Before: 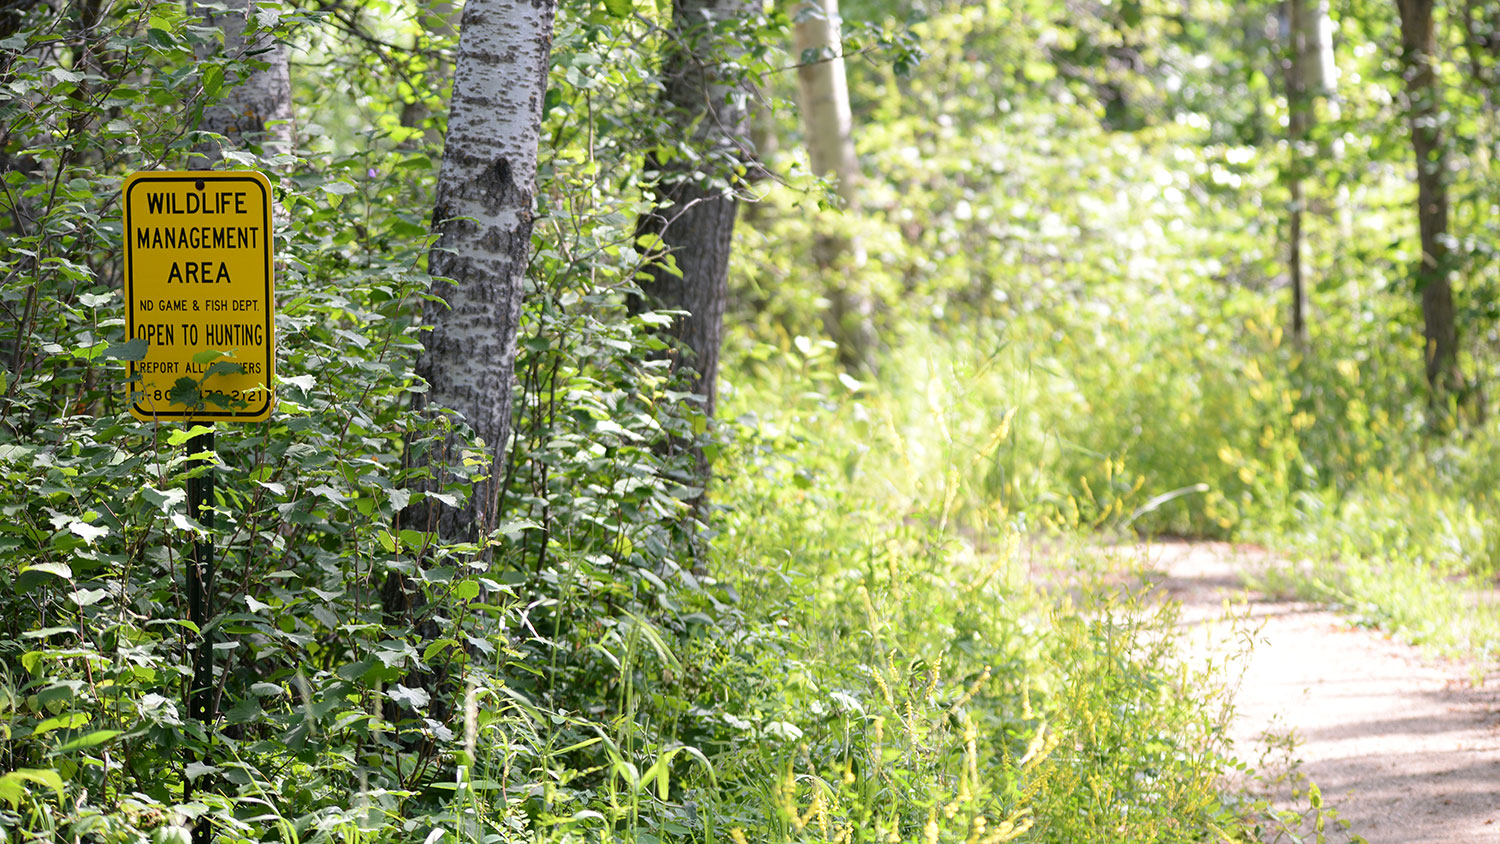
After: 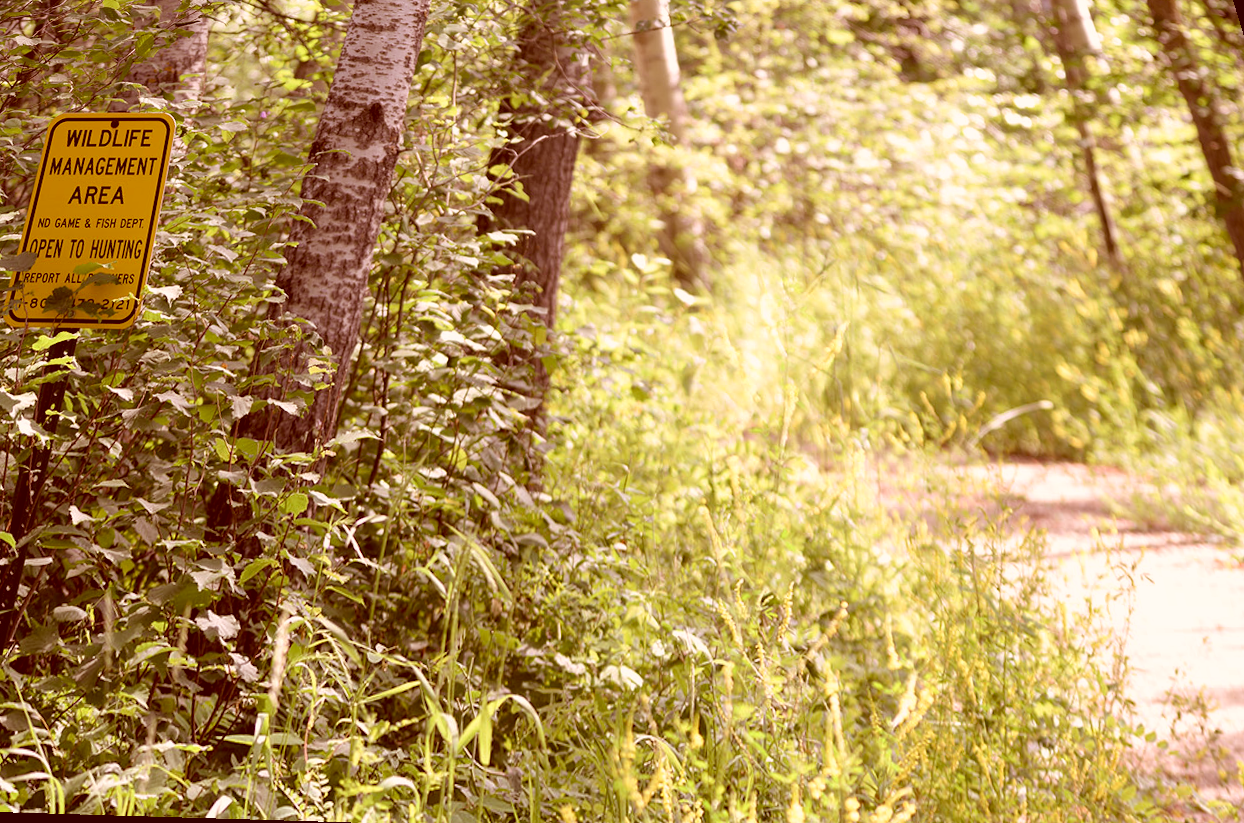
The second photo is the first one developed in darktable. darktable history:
color correction: highlights a* 9.03, highlights b* 8.71, shadows a* 40, shadows b* 40, saturation 0.8
rotate and perspective: rotation 0.72°, lens shift (vertical) -0.352, lens shift (horizontal) -0.051, crop left 0.152, crop right 0.859, crop top 0.019, crop bottom 0.964
